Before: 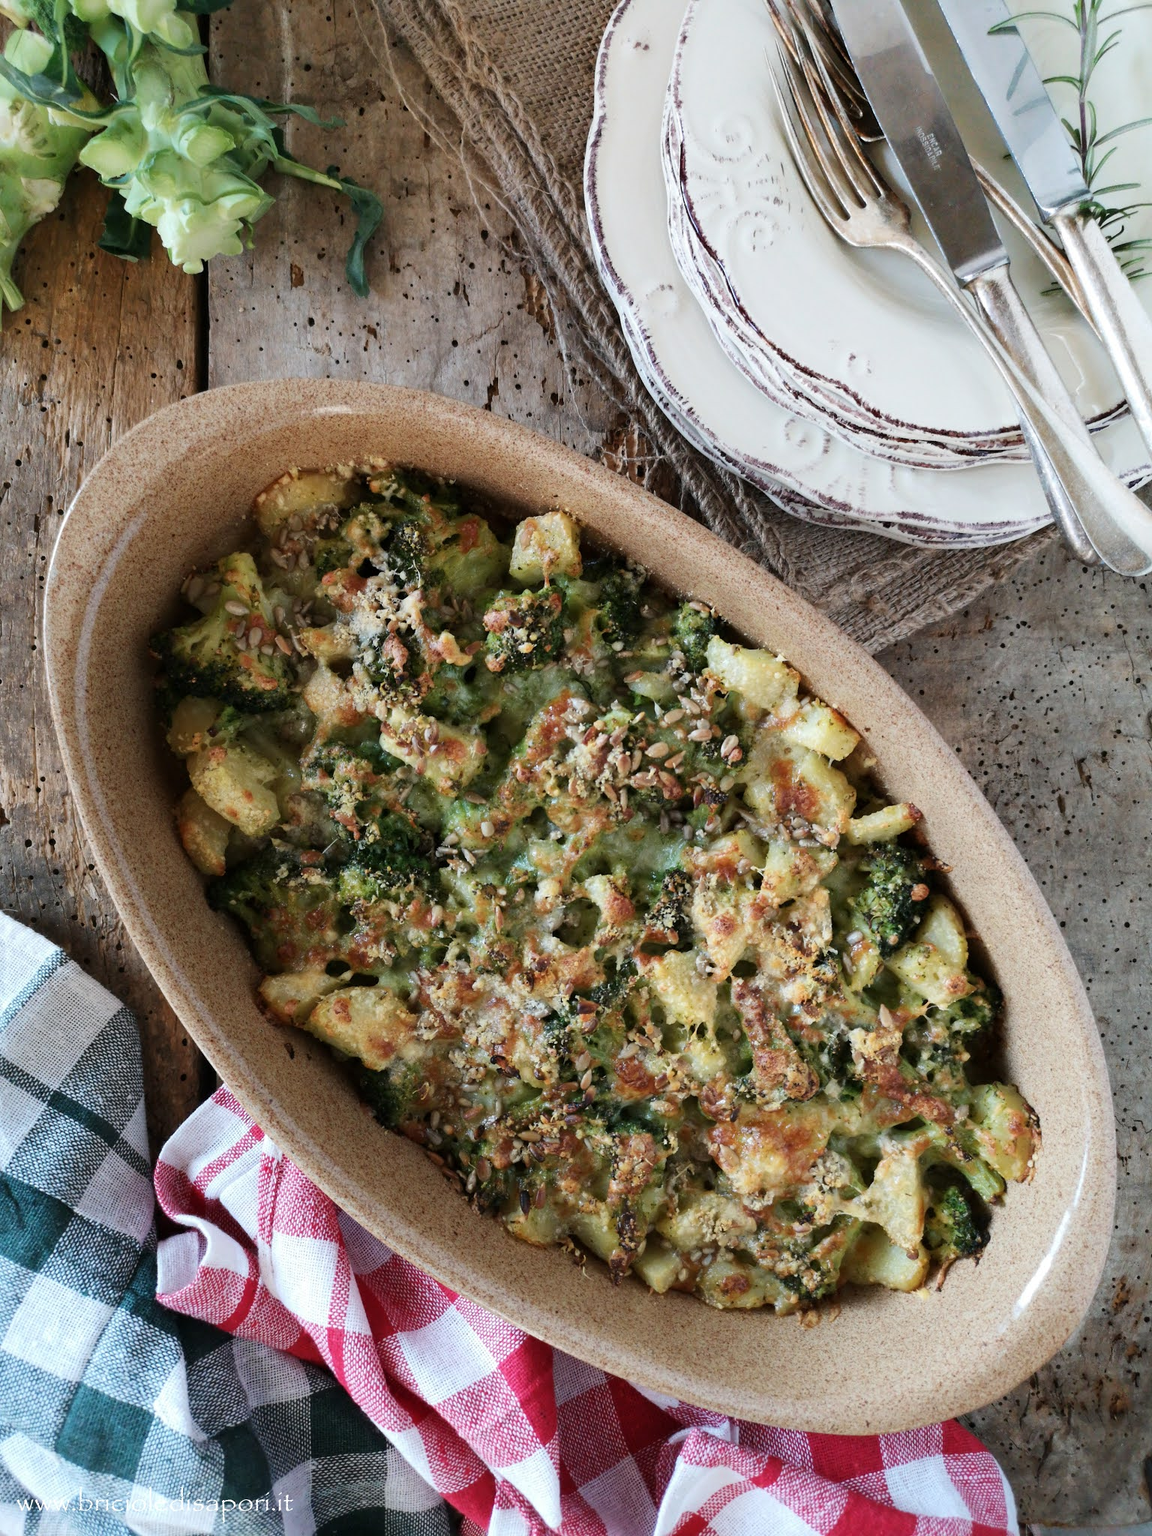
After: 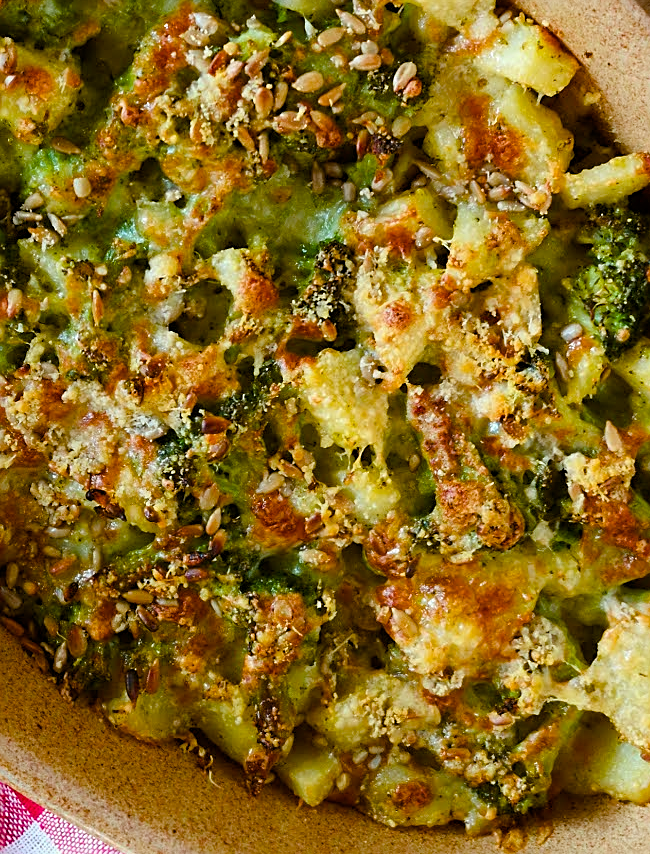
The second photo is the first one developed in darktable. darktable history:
crop: left 36.99%, top 44.828%, right 20.642%, bottom 13.434%
sharpen: on, module defaults
color balance rgb: power › chroma 2.48%, power › hue 70.69°, perceptual saturation grading › global saturation 26.337%, perceptual saturation grading › highlights -28.905%, perceptual saturation grading › mid-tones 15.187%, perceptual saturation grading › shadows 34.313%, global vibrance 50.587%
